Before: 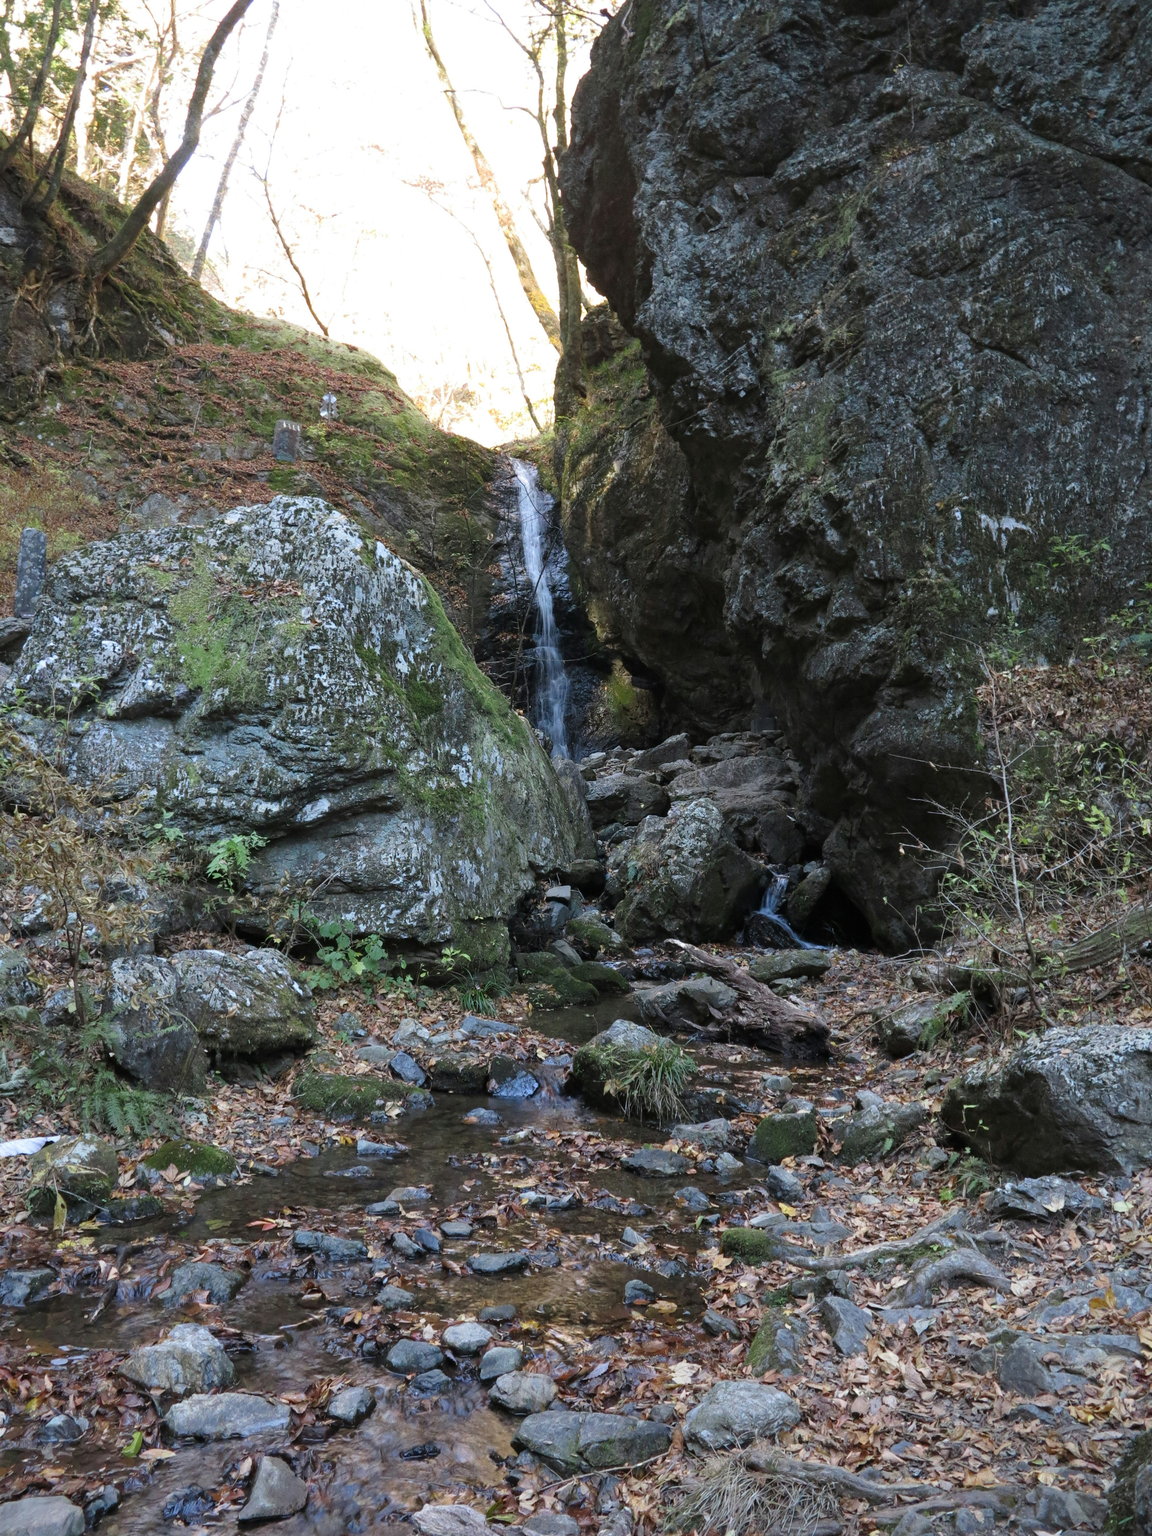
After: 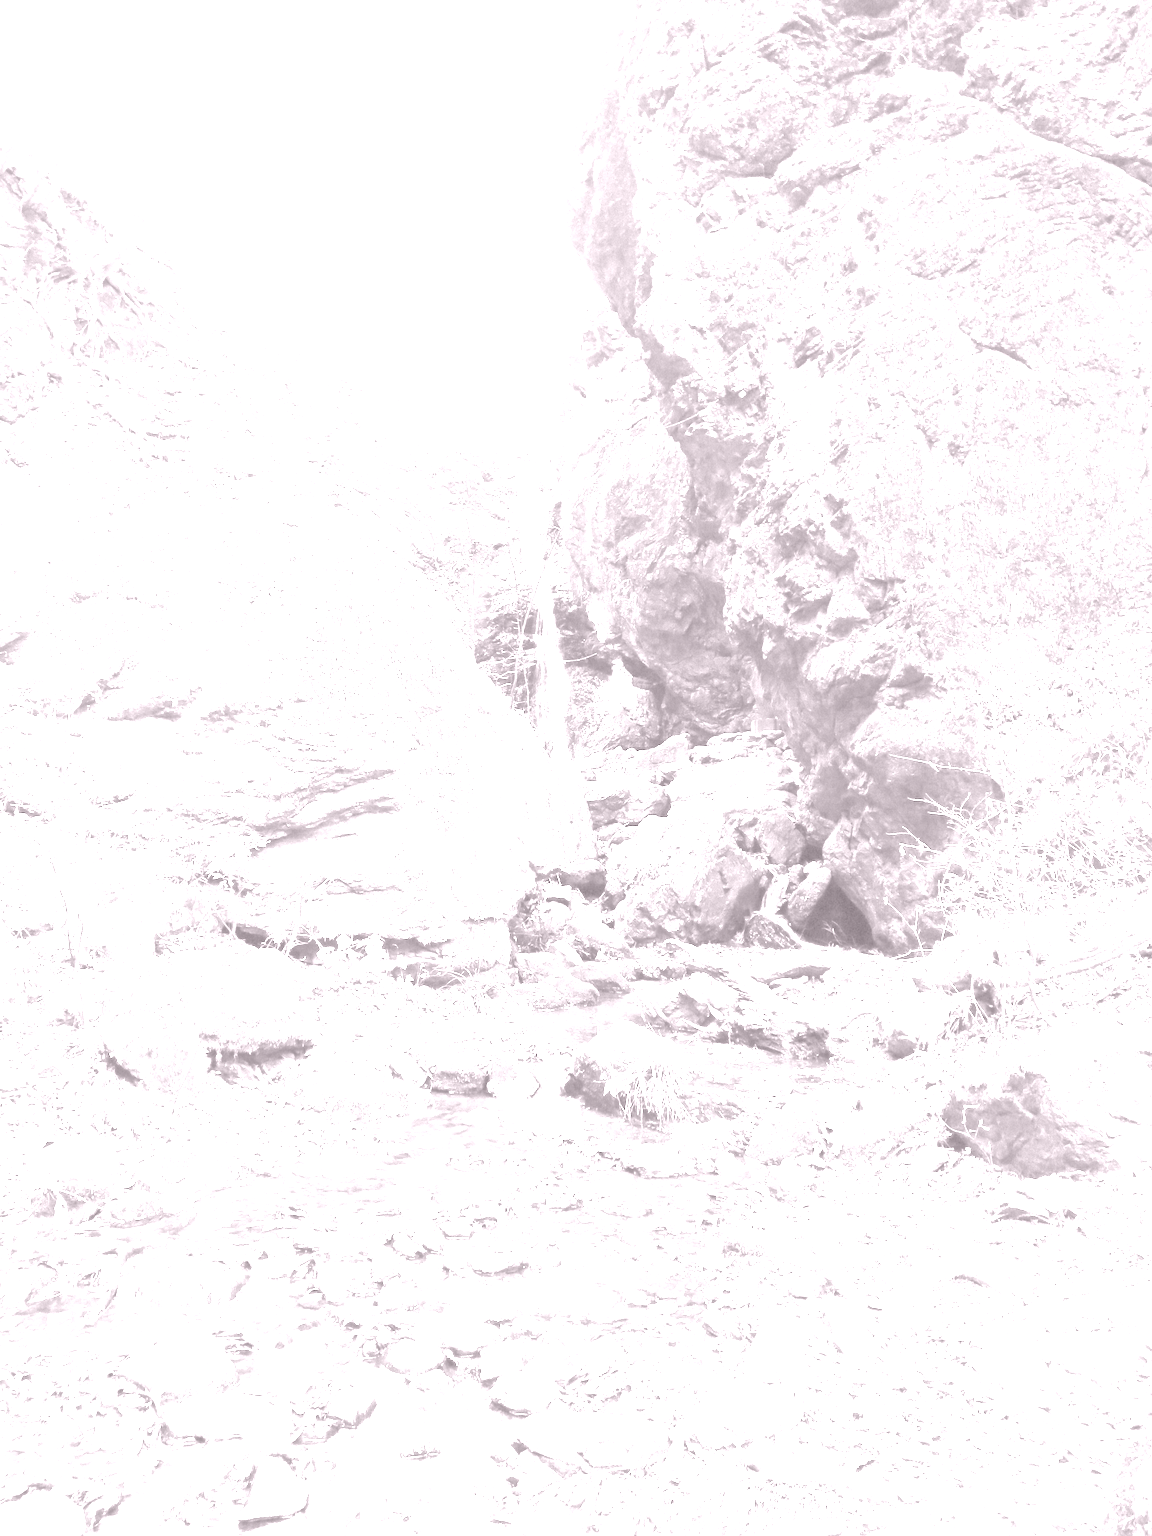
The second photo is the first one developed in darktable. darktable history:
contrast brightness saturation: contrast 0.05, brightness 0.06, saturation 0.01
exposure: exposure 3 EV, compensate highlight preservation false
colorize: hue 25.2°, saturation 83%, source mix 82%, lightness 79%, version 1
